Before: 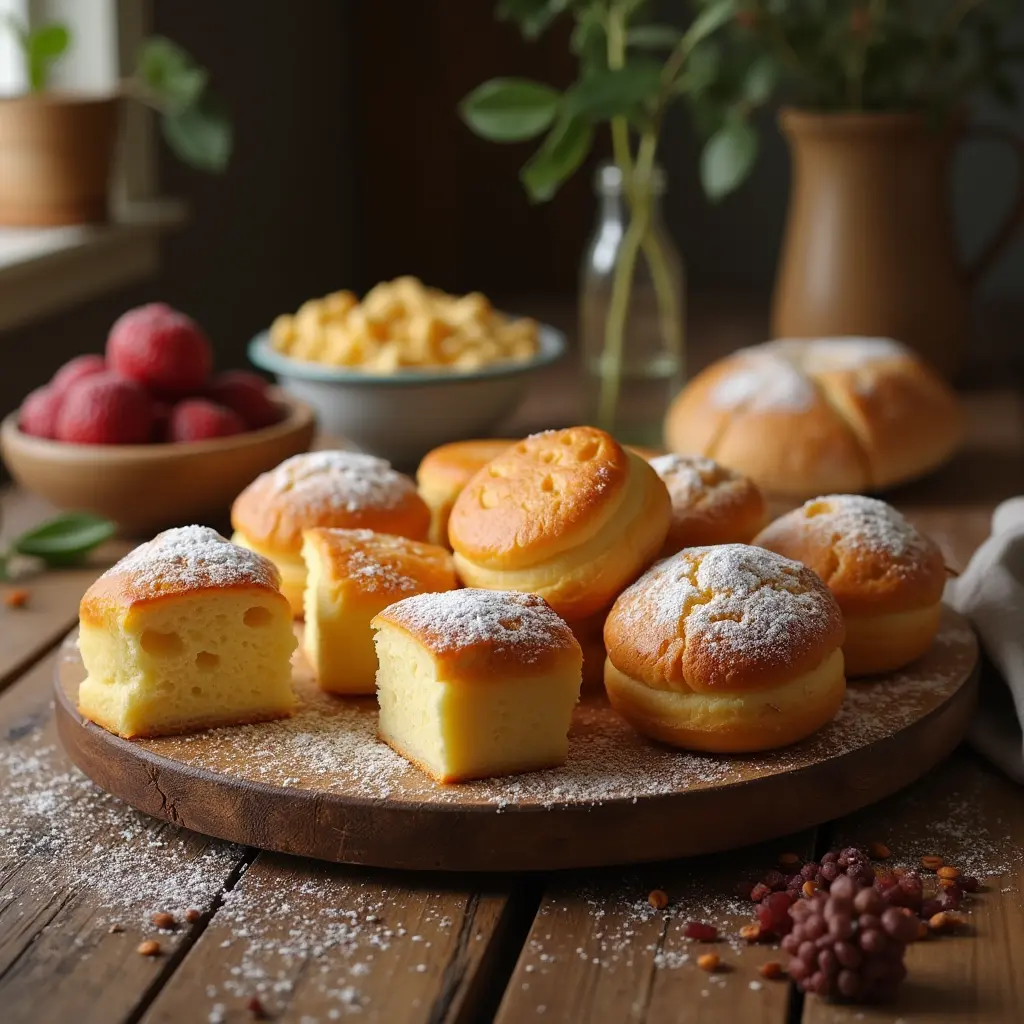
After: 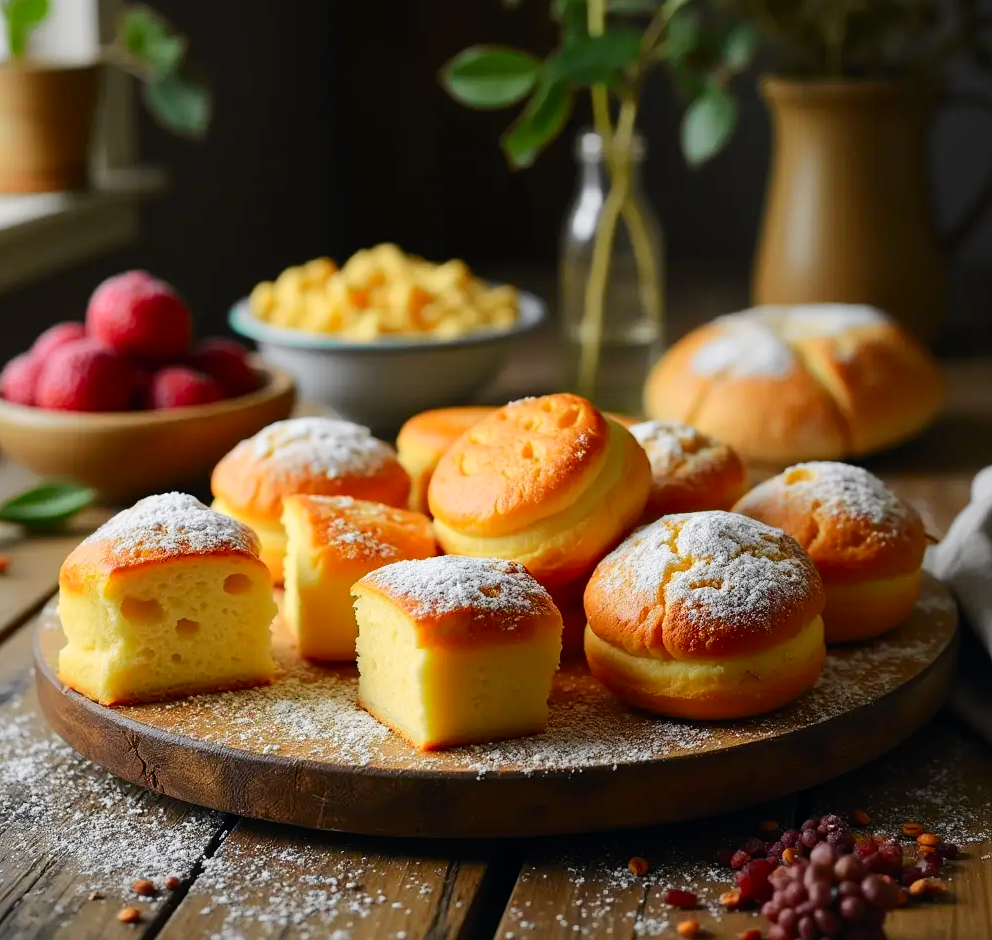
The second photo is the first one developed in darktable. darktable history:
tone curve: curves: ch0 [(0, 0) (0.071, 0.047) (0.266, 0.26) (0.483, 0.554) (0.753, 0.811) (1, 0.983)]; ch1 [(0, 0) (0.346, 0.307) (0.408, 0.369) (0.463, 0.443) (0.482, 0.493) (0.502, 0.5) (0.517, 0.502) (0.55, 0.548) (0.597, 0.624) (0.651, 0.698) (1, 1)]; ch2 [(0, 0) (0.346, 0.34) (0.434, 0.46) (0.485, 0.494) (0.5, 0.494) (0.517, 0.506) (0.535, 0.529) (0.583, 0.611) (0.625, 0.666) (1, 1)], color space Lab, independent channels, preserve colors none
crop: left 1.964%, top 3.251%, right 1.122%, bottom 4.933%
